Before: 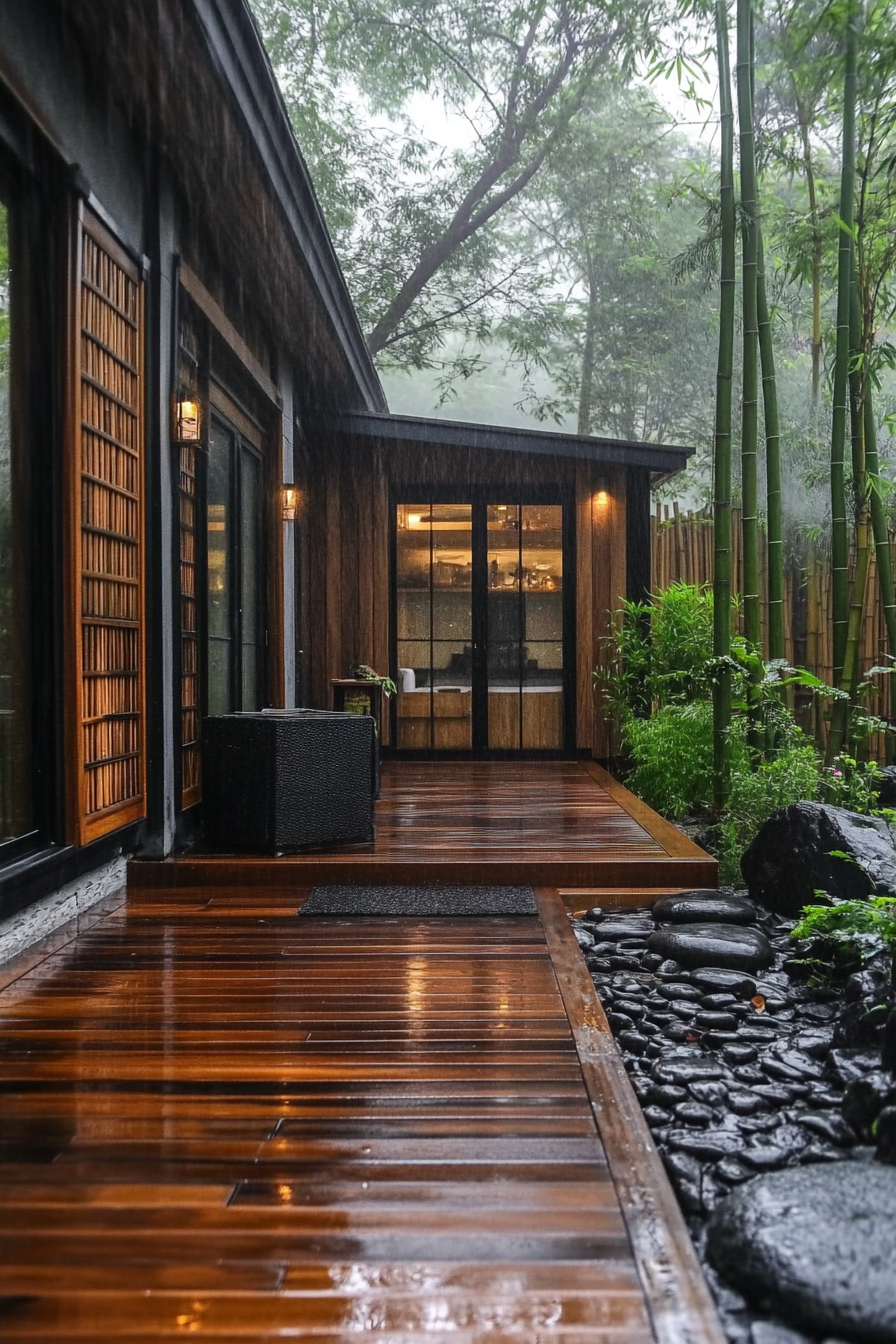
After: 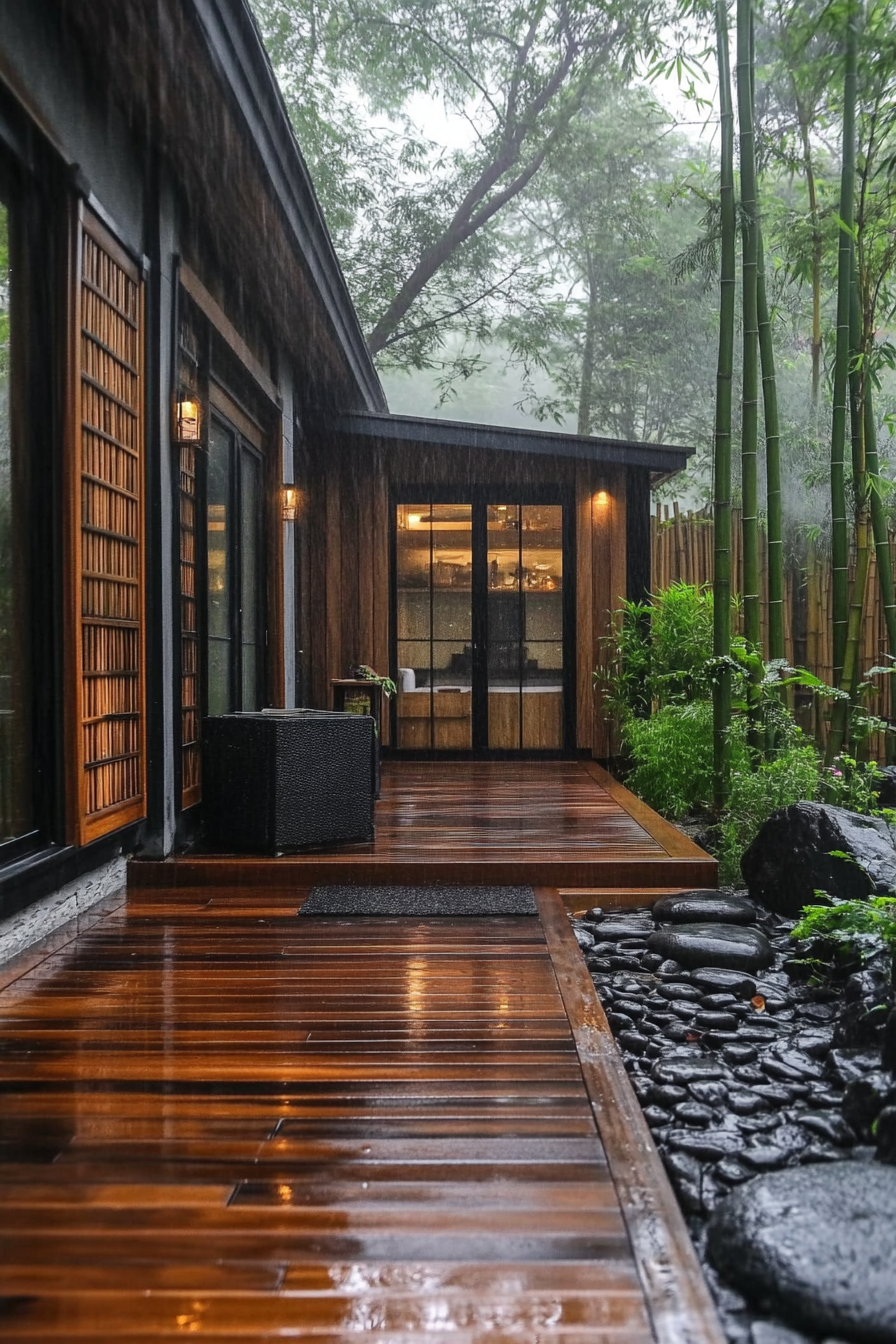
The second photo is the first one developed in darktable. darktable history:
shadows and highlights: shadows 24.8, highlights -25.71
